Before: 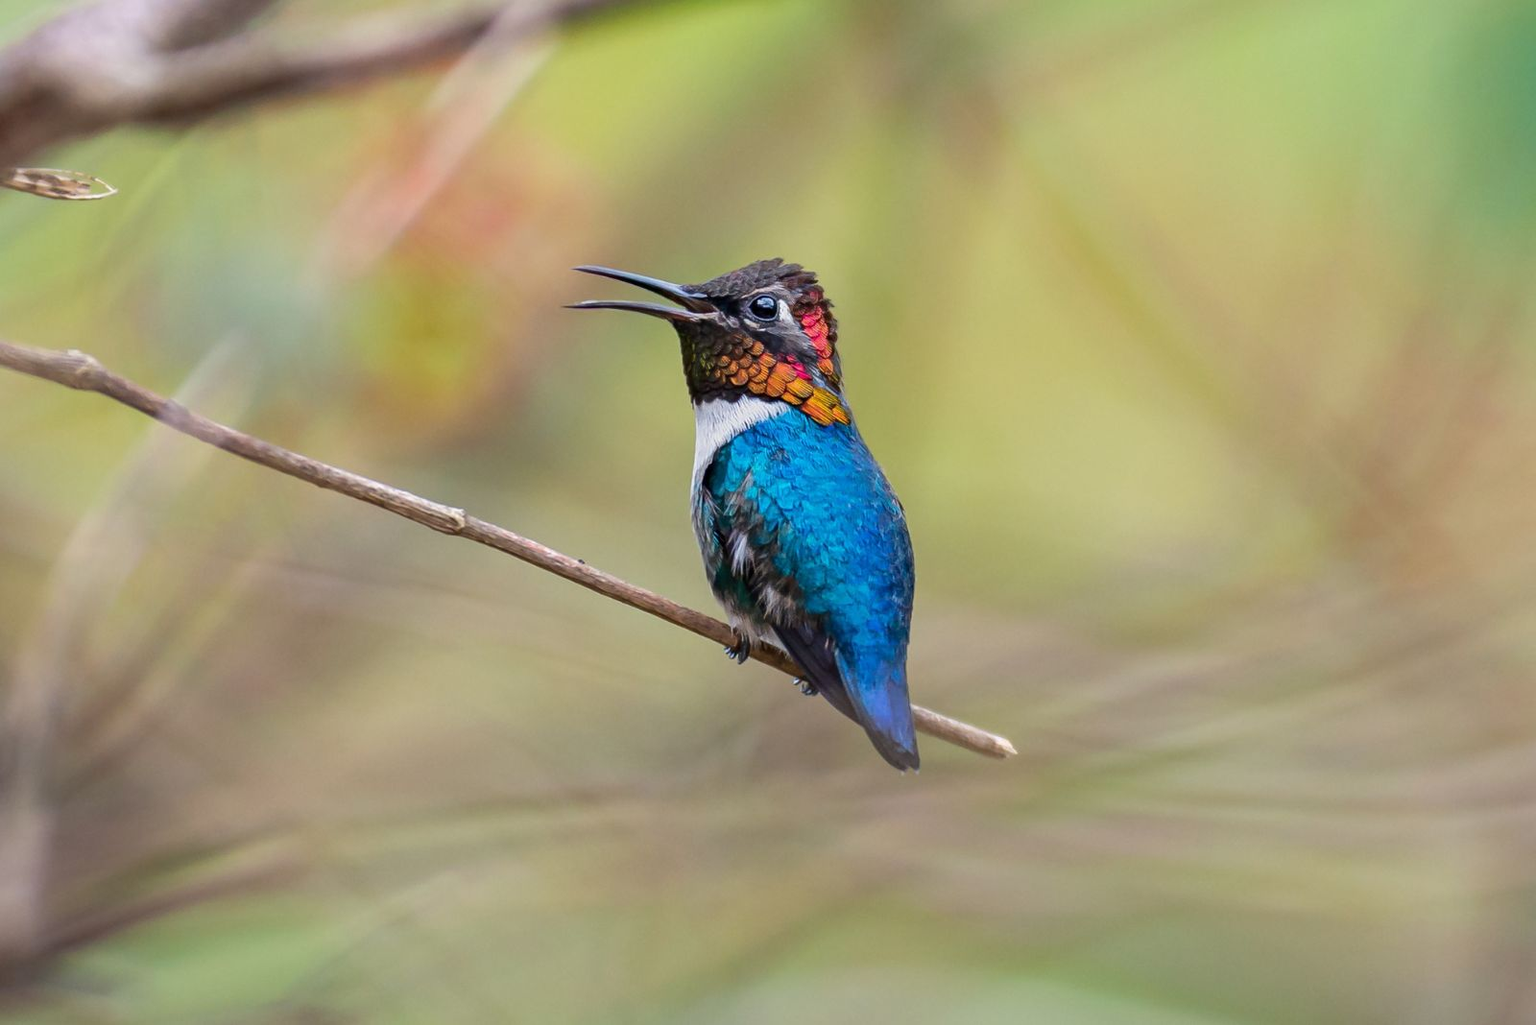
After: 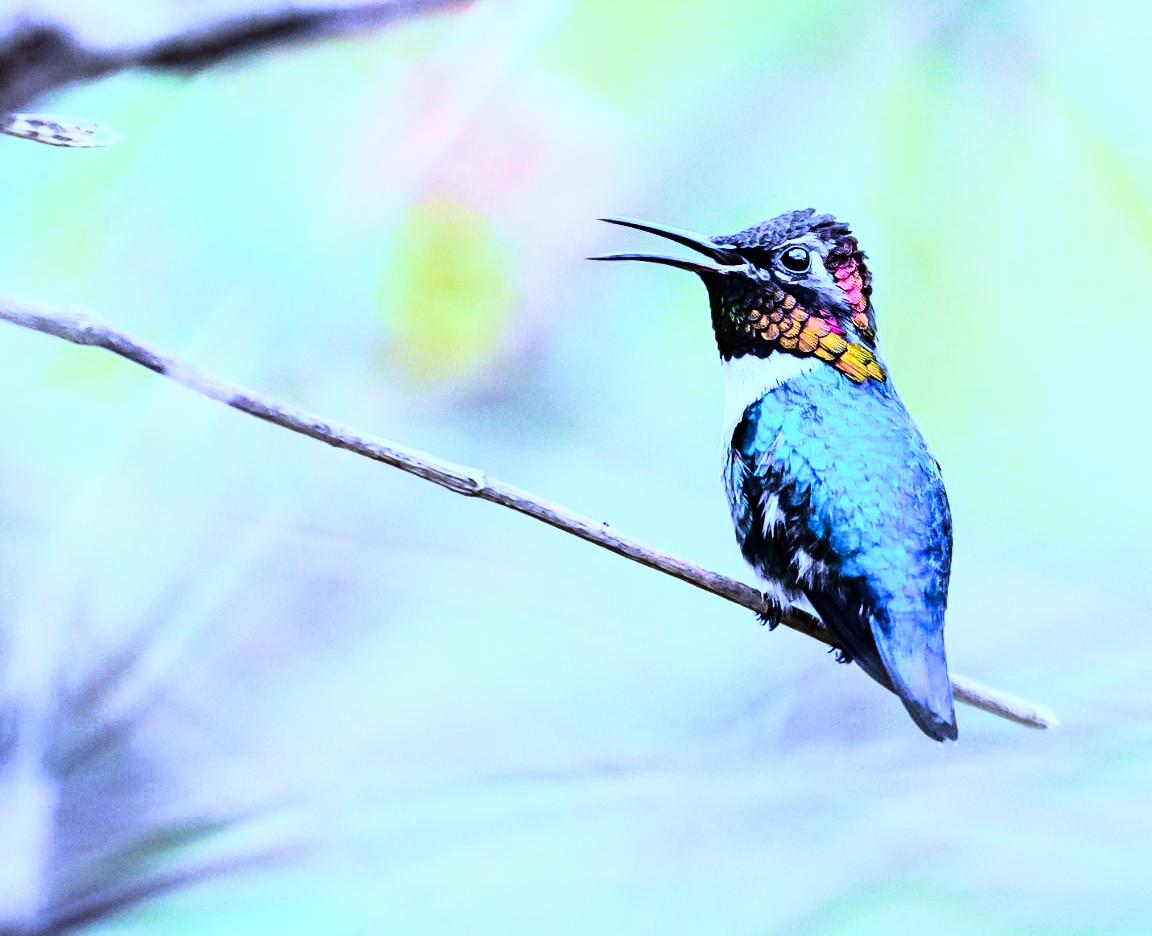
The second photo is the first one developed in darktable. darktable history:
exposure: black level correction 0.002, compensate highlight preservation false
grain: coarseness 0.09 ISO, strength 16.61%
velvia: strength 40%
base curve: curves: ch0 [(0, 0) (0.472, 0.455) (1, 1)], preserve colors none
tone equalizer: -8 EV -0.417 EV, -7 EV -0.389 EV, -6 EV -0.333 EV, -5 EV -0.222 EV, -3 EV 0.222 EV, -2 EV 0.333 EV, -1 EV 0.389 EV, +0 EV 0.417 EV, edges refinement/feathering 500, mask exposure compensation -1.57 EV, preserve details no
white balance: red 0.766, blue 1.537
rgb curve: curves: ch0 [(0, 0) (0.21, 0.15) (0.24, 0.21) (0.5, 0.75) (0.75, 0.96) (0.89, 0.99) (1, 1)]; ch1 [(0, 0.02) (0.21, 0.13) (0.25, 0.2) (0.5, 0.67) (0.75, 0.9) (0.89, 0.97) (1, 1)]; ch2 [(0, 0.02) (0.21, 0.13) (0.25, 0.2) (0.5, 0.67) (0.75, 0.9) (0.89, 0.97) (1, 1)], compensate middle gray true
crop: top 5.803%, right 27.864%, bottom 5.804%
